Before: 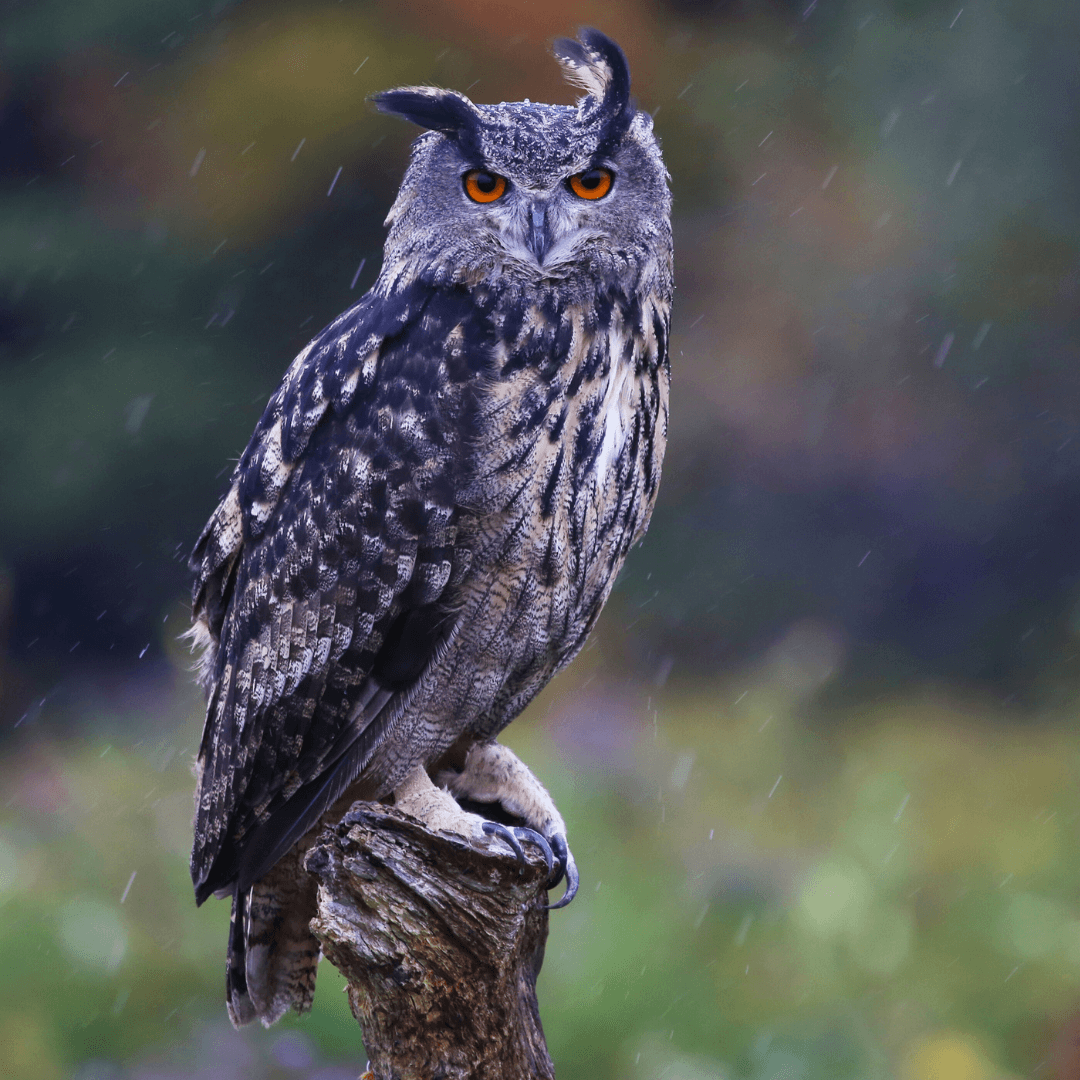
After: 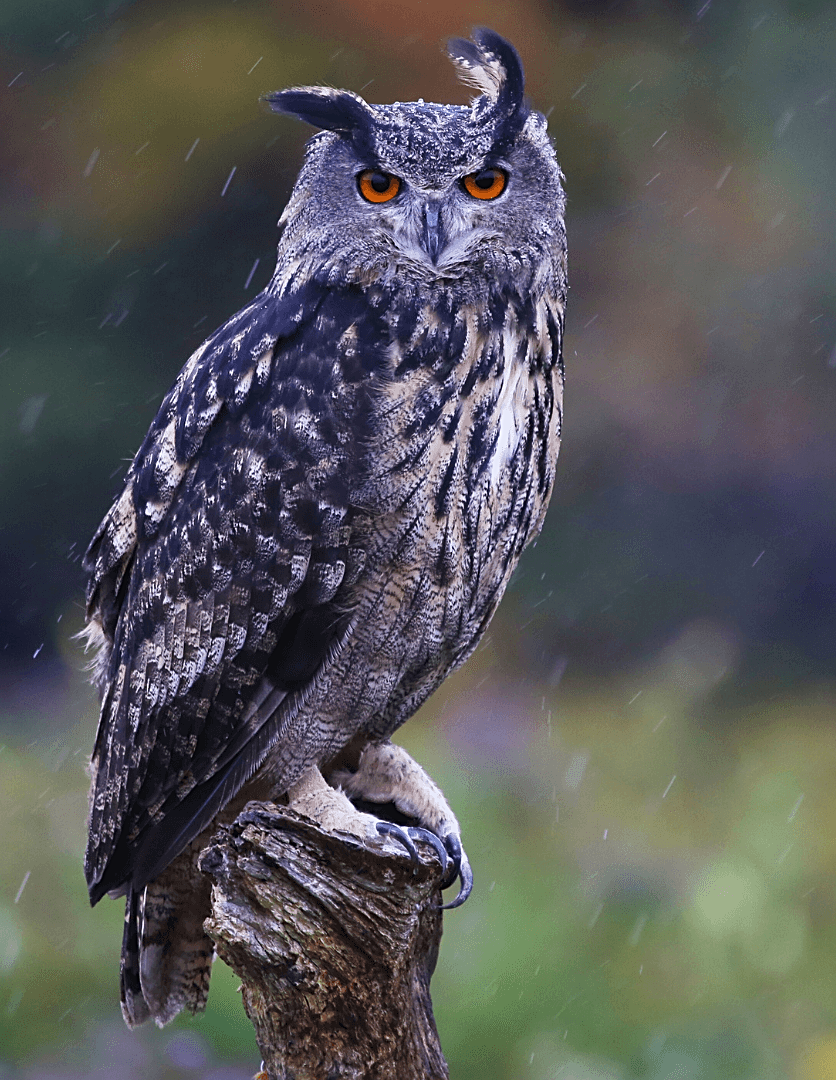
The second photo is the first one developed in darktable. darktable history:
tone equalizer: on, module defaults
sharpen: on, module defaults
crop: left 9.873%, right 12.701%
